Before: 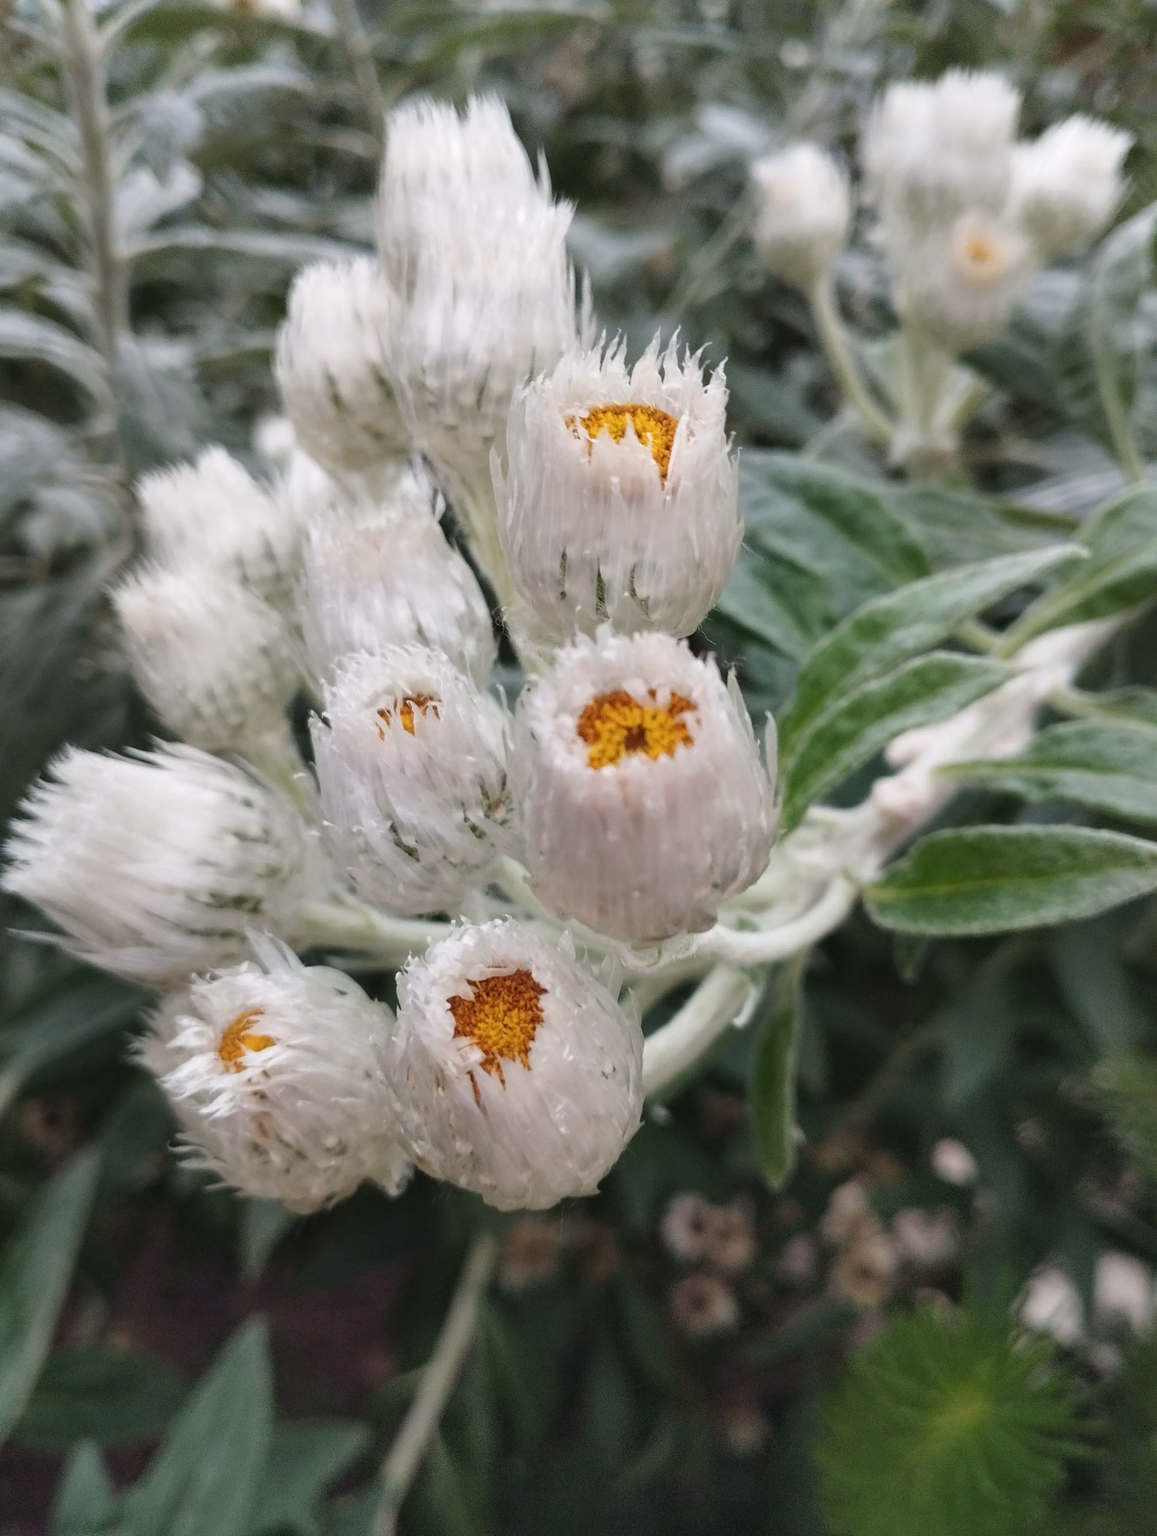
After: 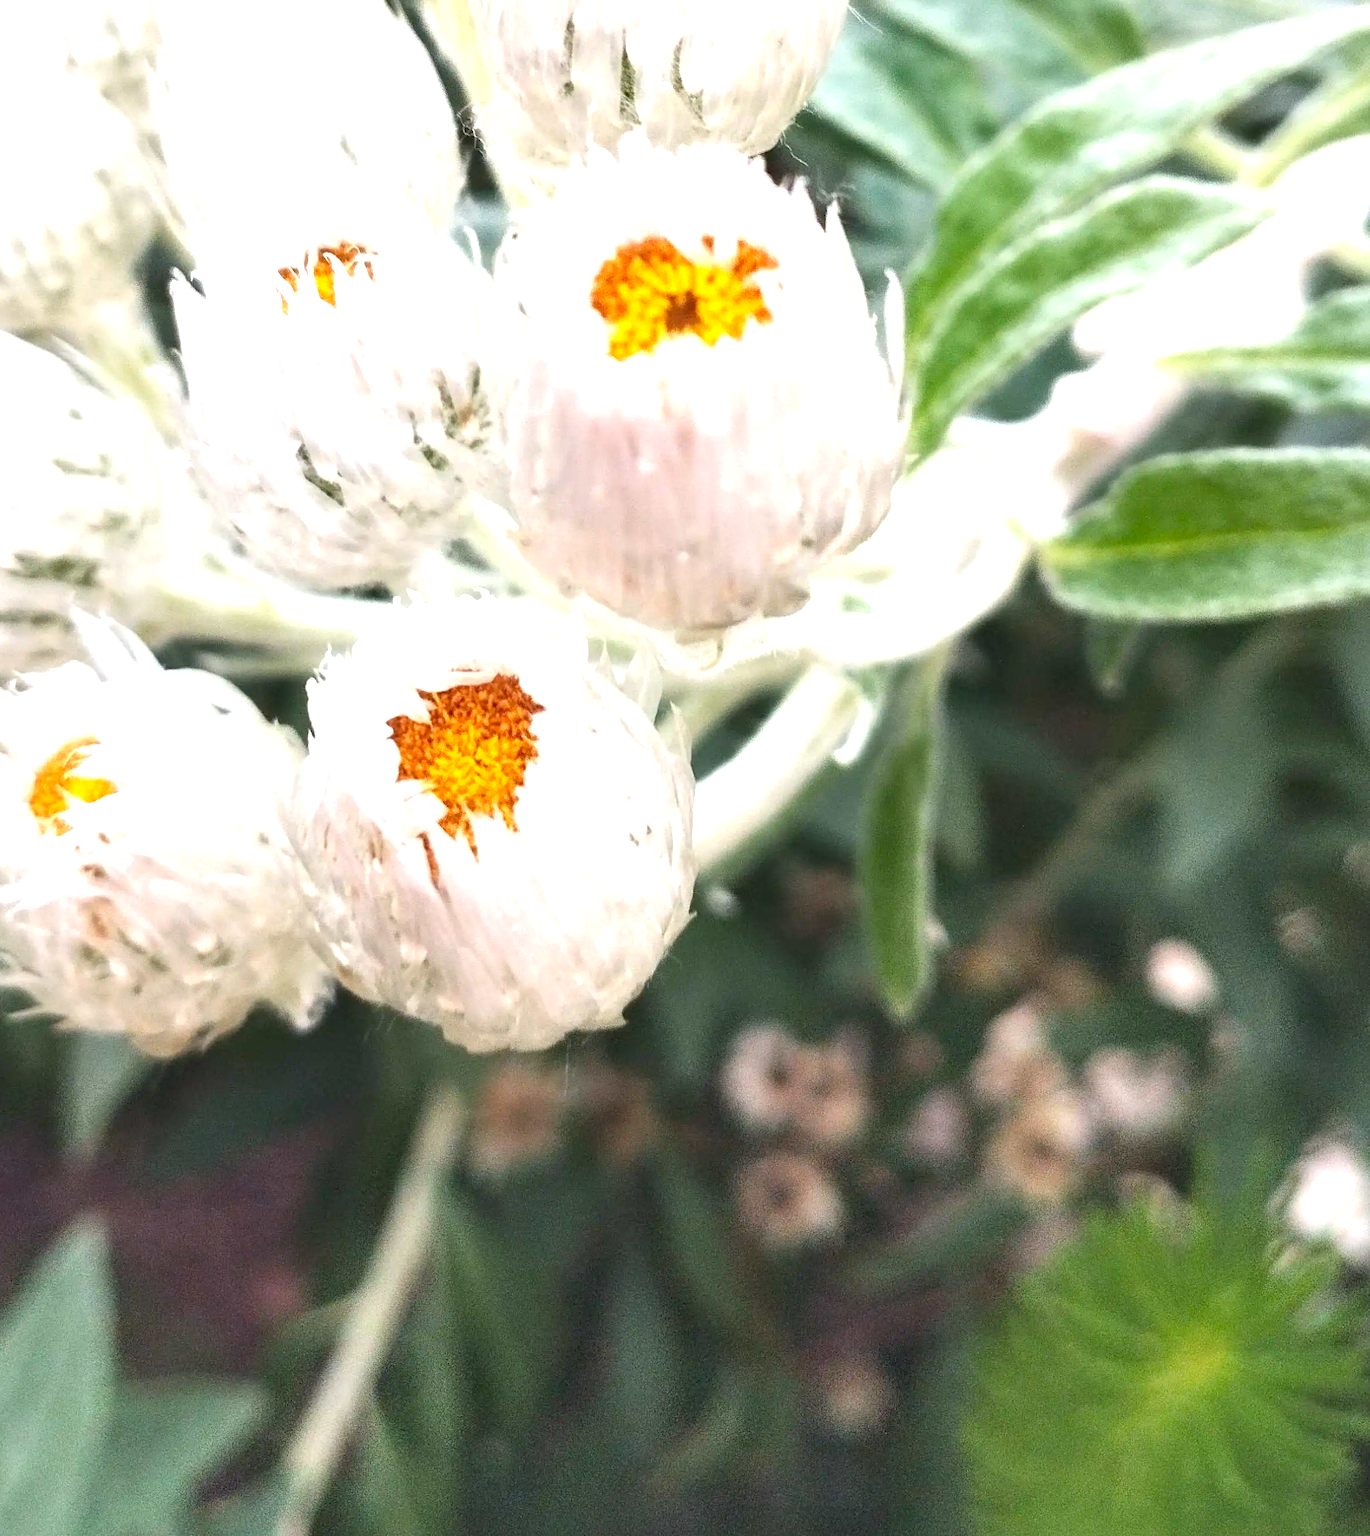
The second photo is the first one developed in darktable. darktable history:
exposure: black level correction 0.001, exposure 1.646 EV, compensate exposure bias true, compensate highlight preservation false
crop and rotate: left 17.299%, top 35.115%, right 7.015%, bottom 1.024%
color balance: output saturation 110%
